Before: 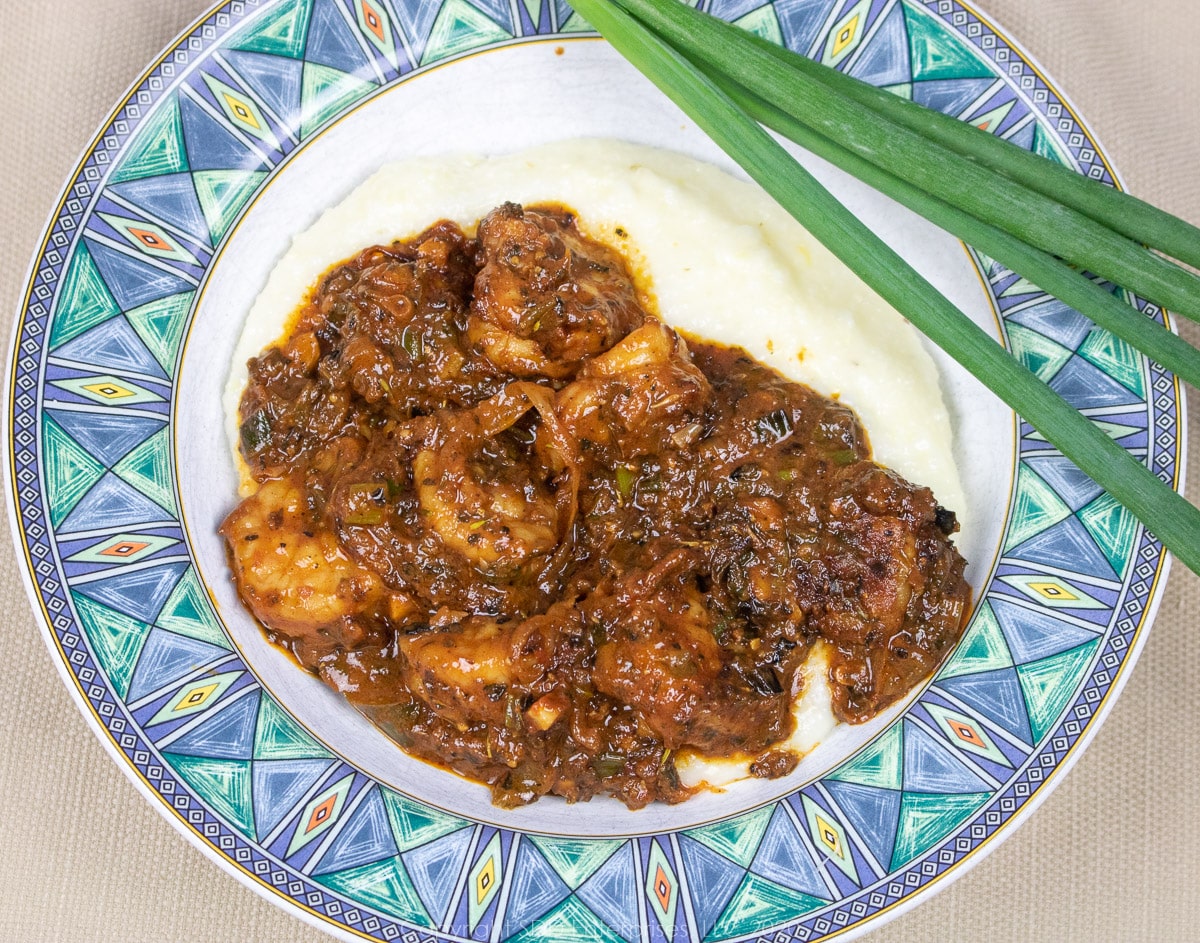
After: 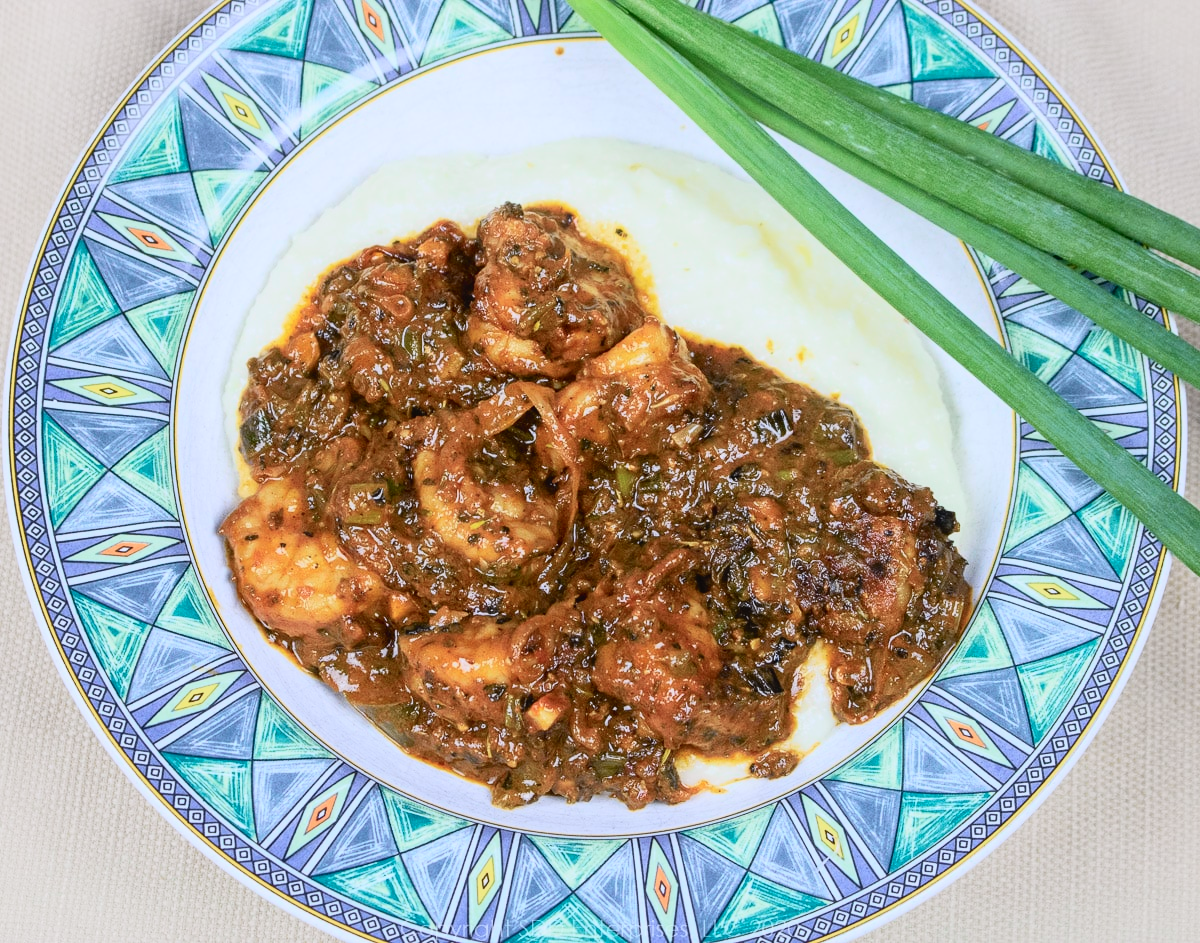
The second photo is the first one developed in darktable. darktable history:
tone curve: curves: ch0 [(0, 0.022) (0.114, 0.096) (0.282, 0.299) (0.456, 0.51) (0.613, 0.693) (0.786, 0.843) (0.999, 0.949)]; ch1 [(0, 0) (0.384, 0.365) (0.463, 0.447) (0.486, 0.474) (0.503, 0.5) (0.535, 0.522) (0.555, 0.546) (0.593, 0.599) (0.755, 0.793) (1, 1)]; ch2 [(0, 0) (0.369, 0.375) (0.449, 0.434) (0.501, 0.5) (0.528, 0.517) (0.561, 0.57) (0.612, 0.631) (0.668, 0.659) (1, 1)], color space Lab, independent channels, preserve colors none
white balance: red 0.974, blue 1.044
